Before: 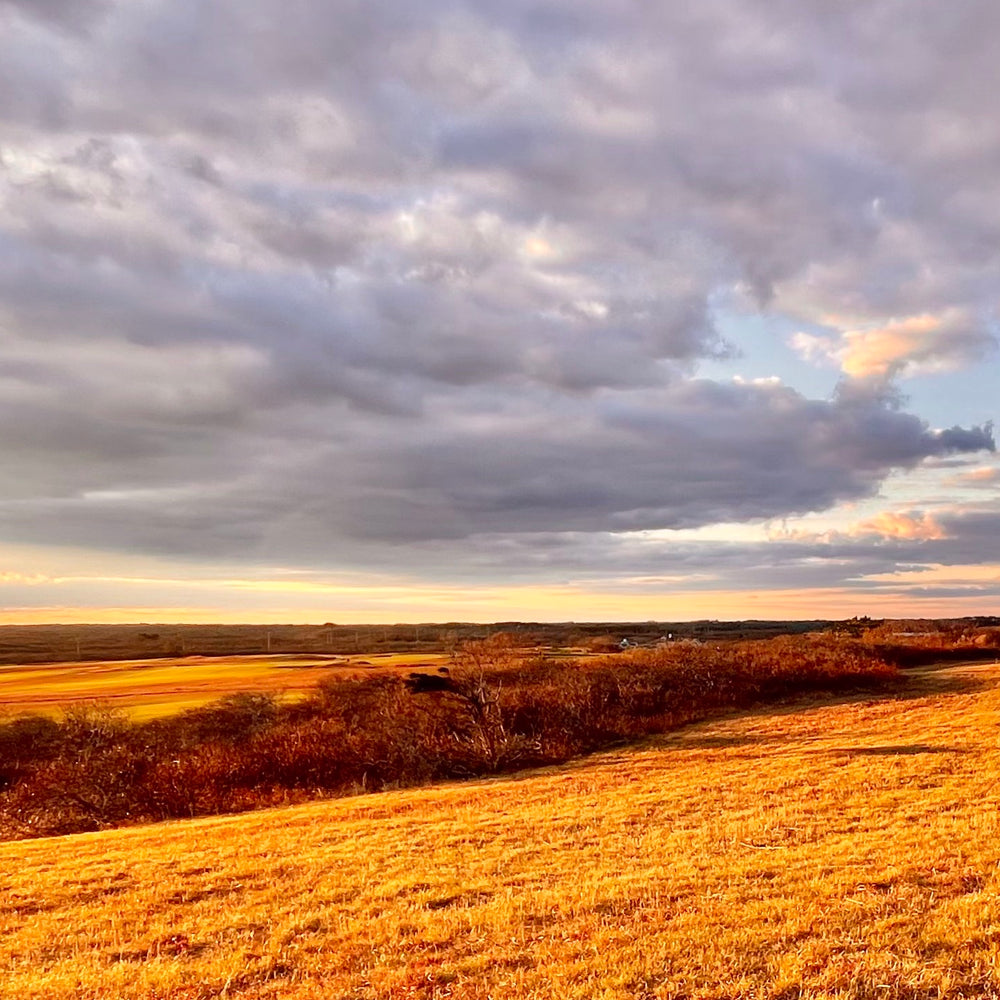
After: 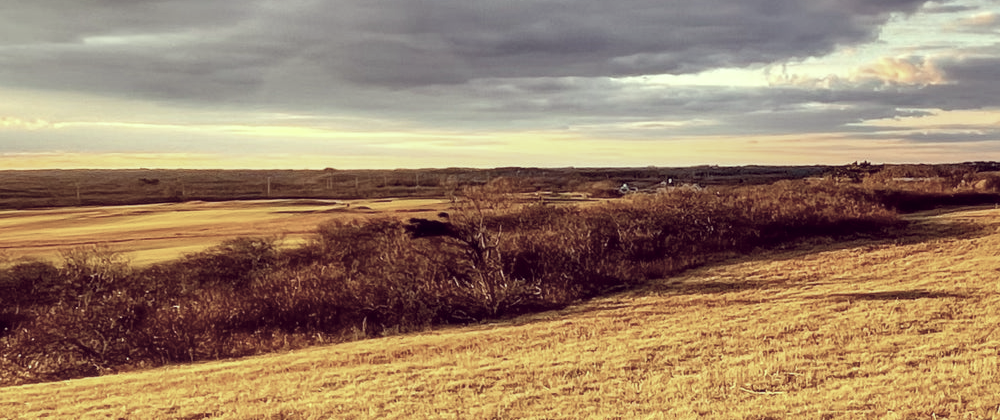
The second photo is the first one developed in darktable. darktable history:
color balance rgb: perceptual saturation grading › global saturation 20%, global vibrance 20%
local contrast: on, module defaults
crop: top 45.551%, bottom 12.262%
color correction: highlights a* -20.17, highlights b* 20.27, shadows a* 20.03, shadows b* -20.46, saturation 0.43
